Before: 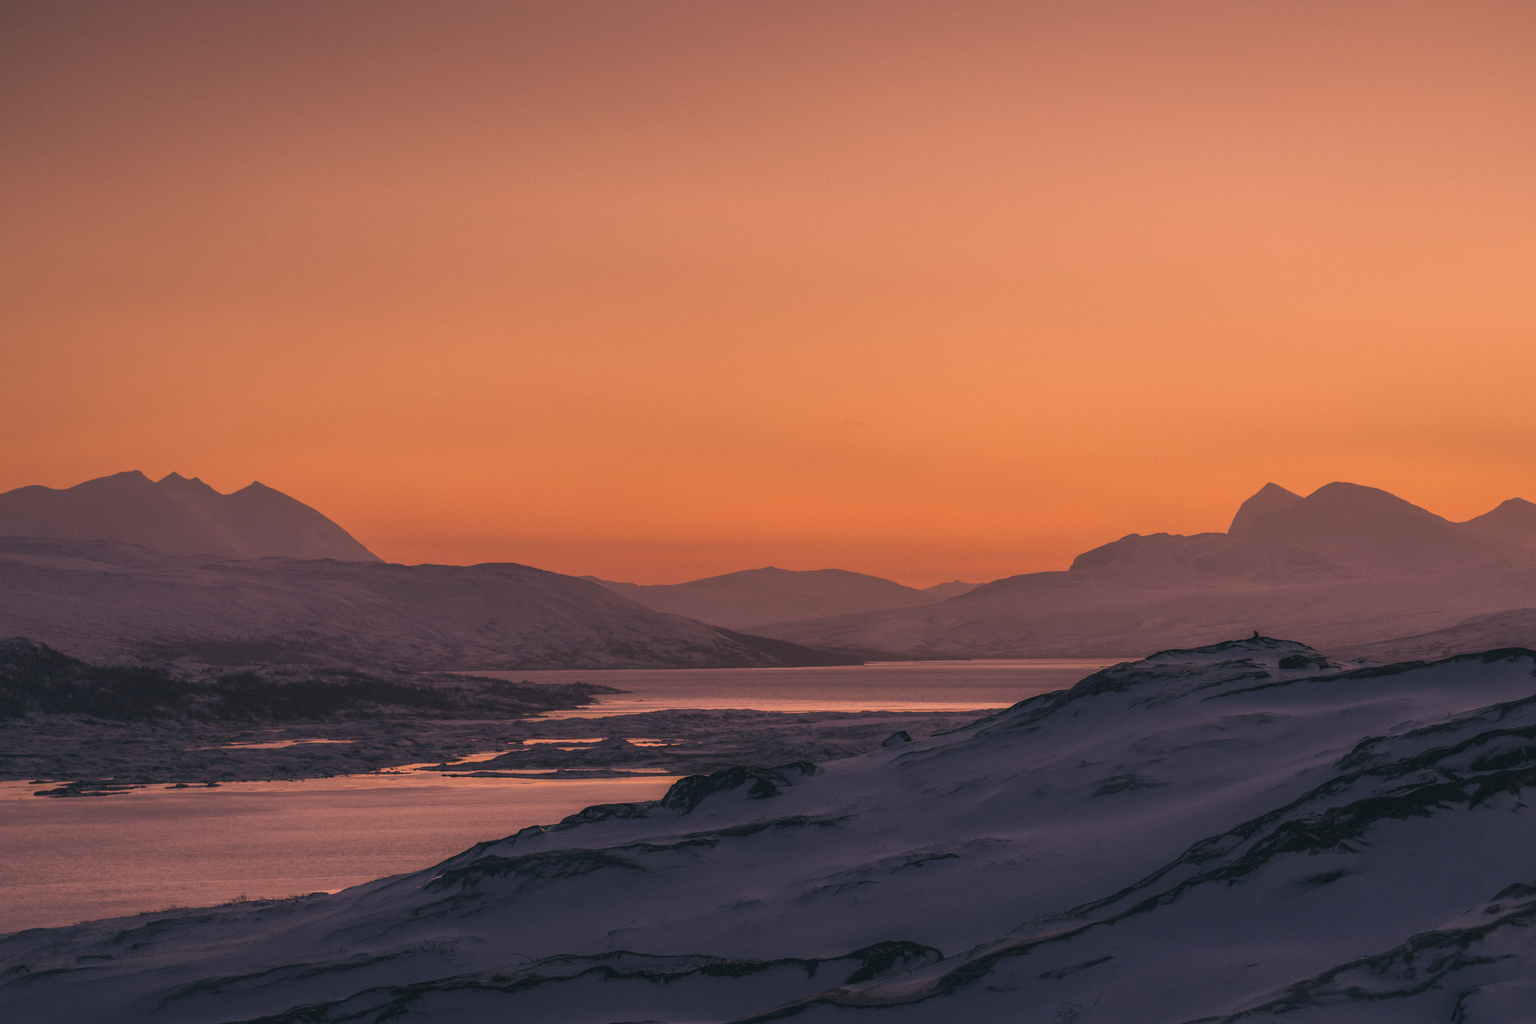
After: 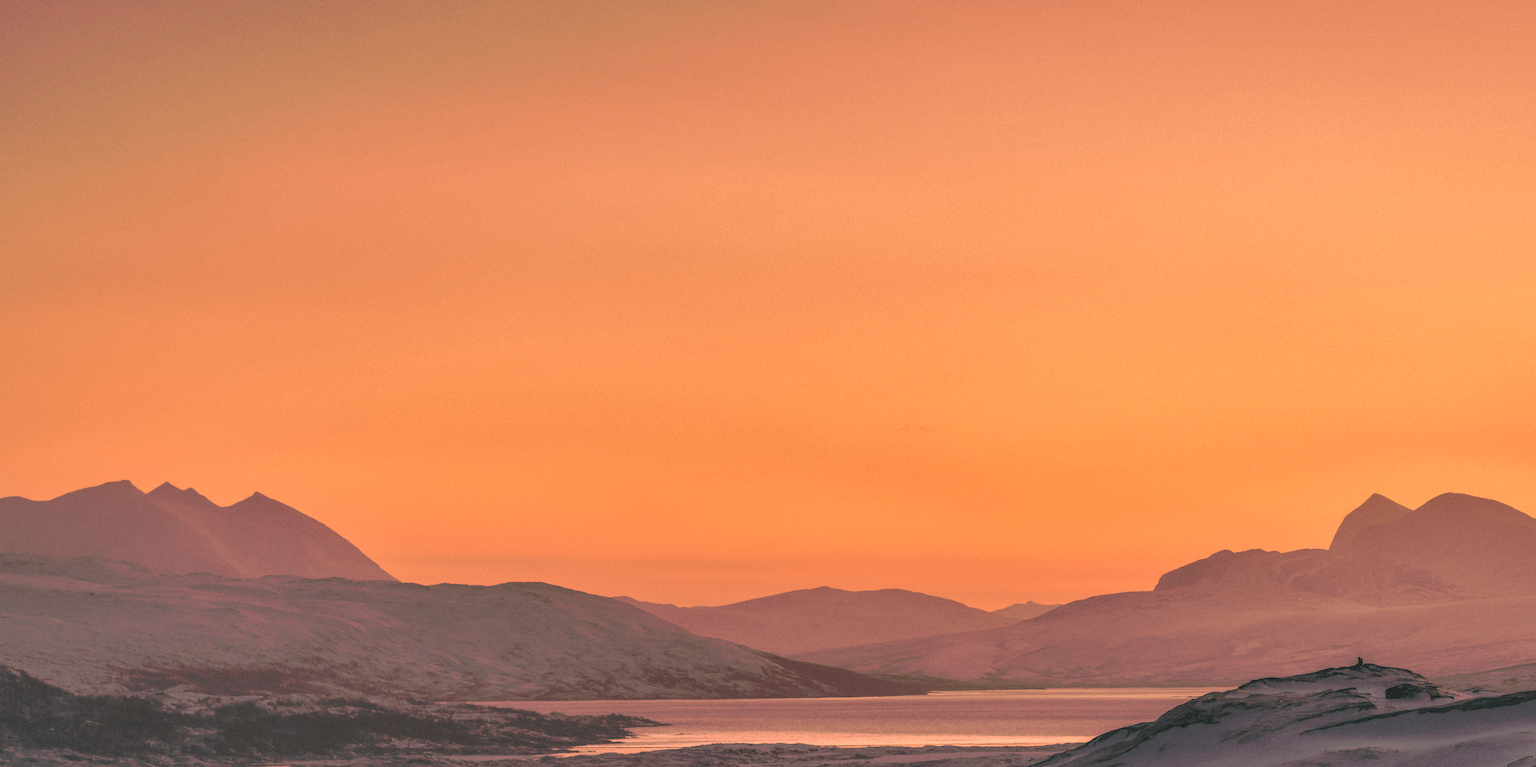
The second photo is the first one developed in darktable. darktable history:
crop: left 1.509%, top 3.452%, right 7.696%, bottom 28.452%
shadows and highlights: shadows 53, soften with gaussian
white balance: red 1.123, blue 0.83
tone curve: curves: ch0 [(0, 0) (0.003, 0.013) (0.011, 0.017) (0.025, 0.035) (0.044, 0.093) (0.069, 0.146) (0.1, 0.179) (0.136, 0.243) (0.177, 0.294) (0.224, 0.332) (0.277, 0.412) (0.335, 0.454) (0.399, 0.531) (0.468, 0.611) (0.543, 0.669) (0.623, 0.738) (0.709, 0.823) (0.801, 0.881) (0.898, 0.951) (1, 1)], preserve colors none
exposure: black level correction -0.003, exposure 0.04 EV, compensate highlight preservation false
local contrast: on, module defaults
